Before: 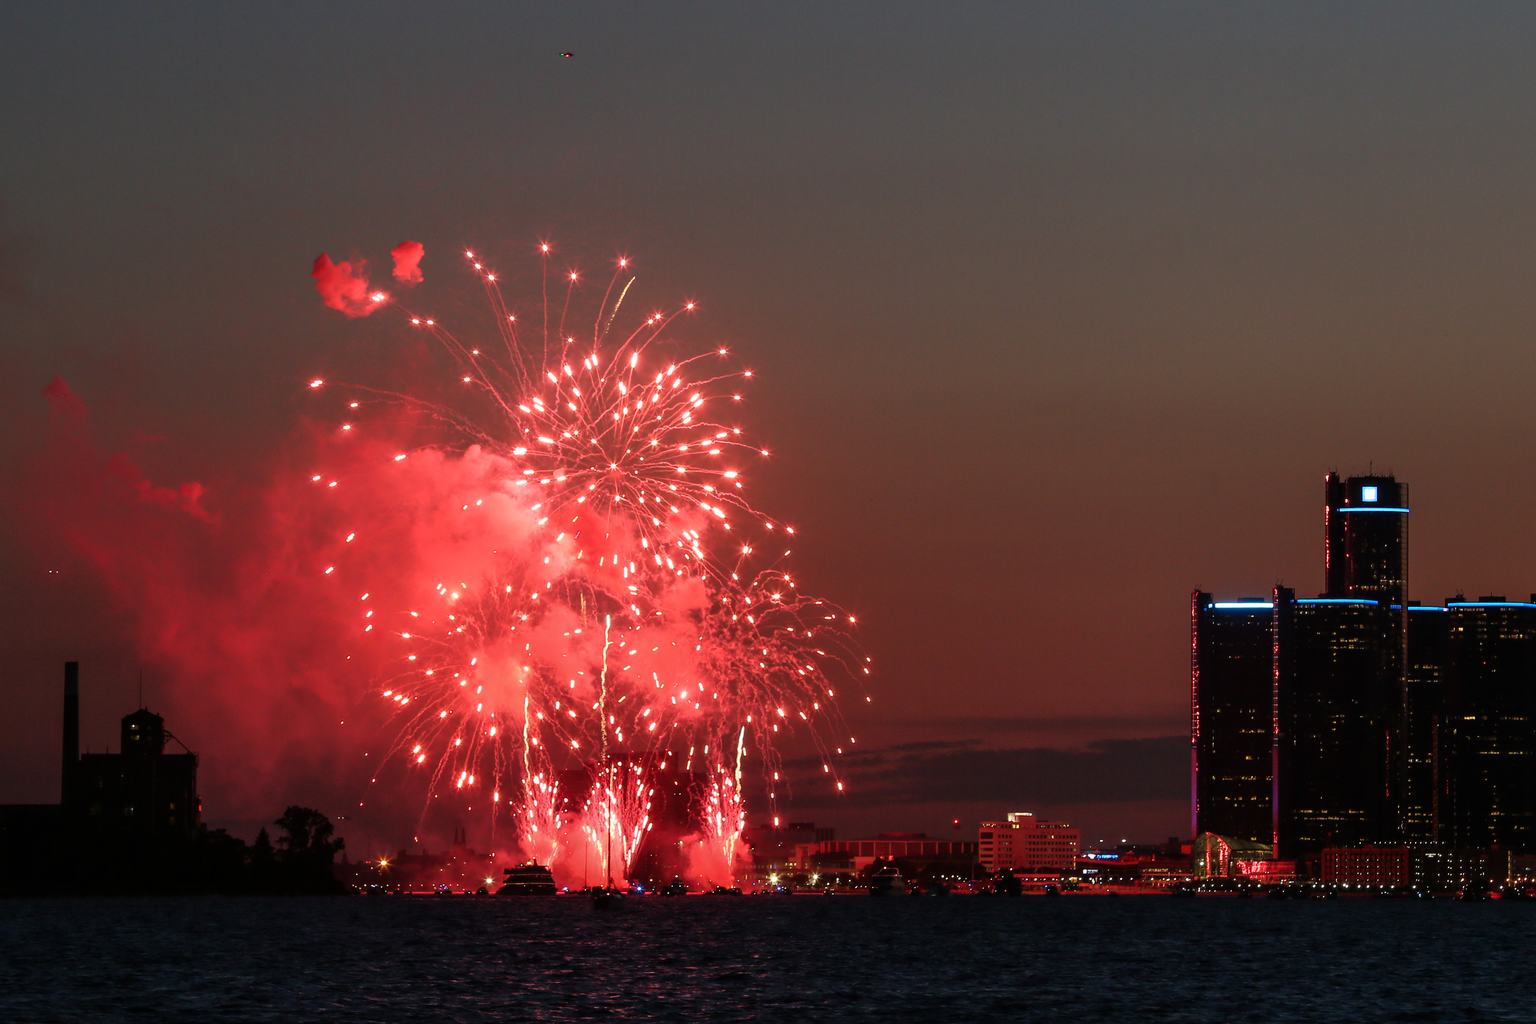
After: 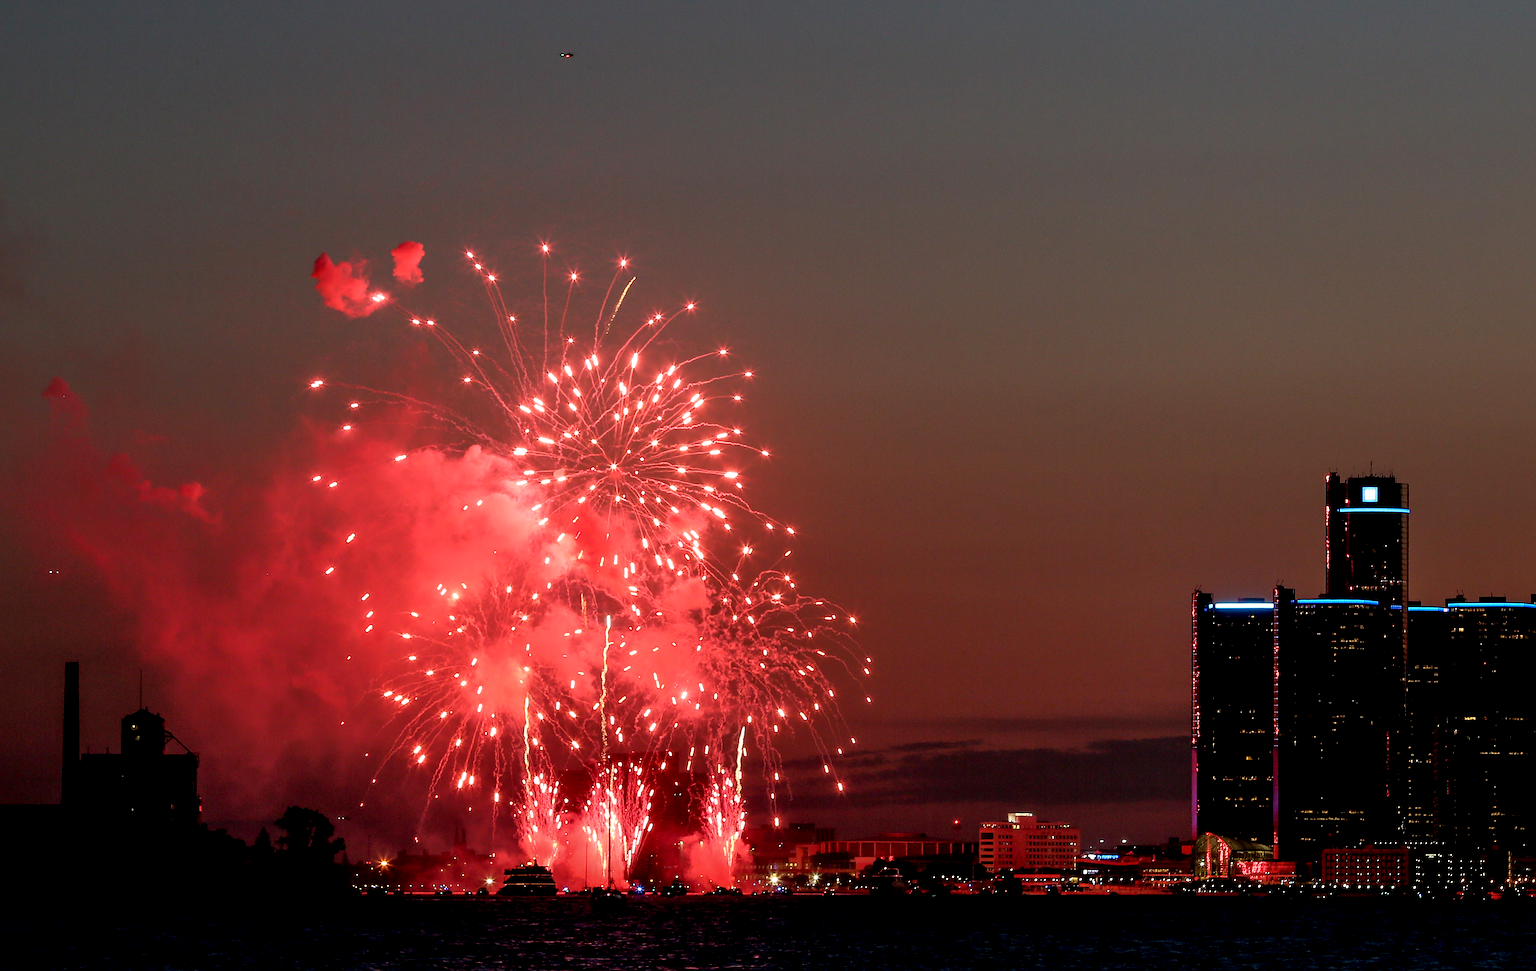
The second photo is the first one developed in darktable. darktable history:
crop and rotate: top 0%, bottom 5.097%
tone equalizer: on, module defaults
exposure: black level correction 0.007, exposure 0.093 EV, compensate highlight preservation false
sharpen: on, module defaults
shadows and highlights: shadows 25, highlights -25
